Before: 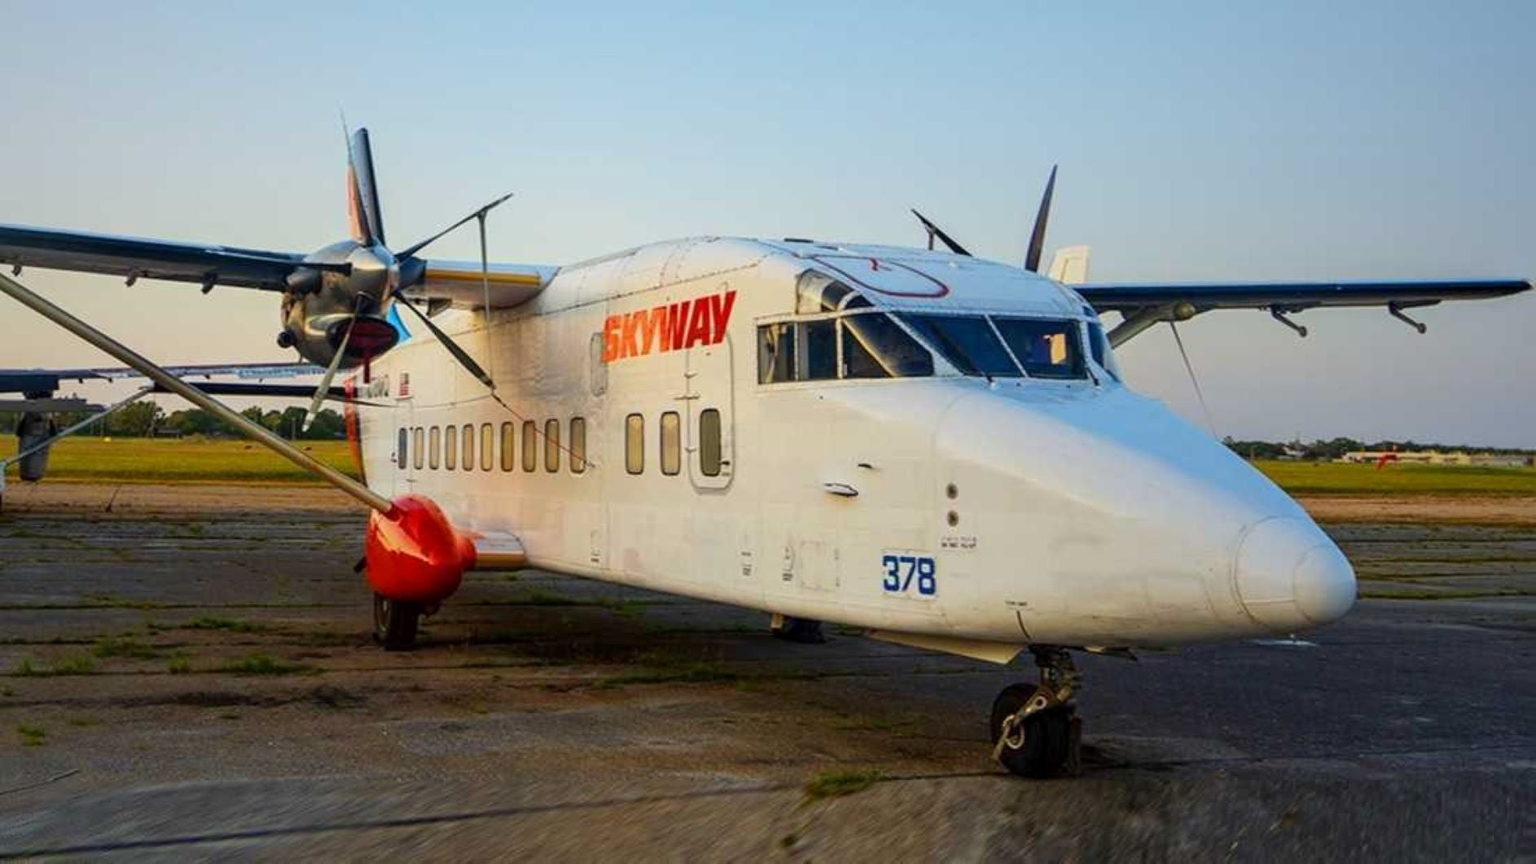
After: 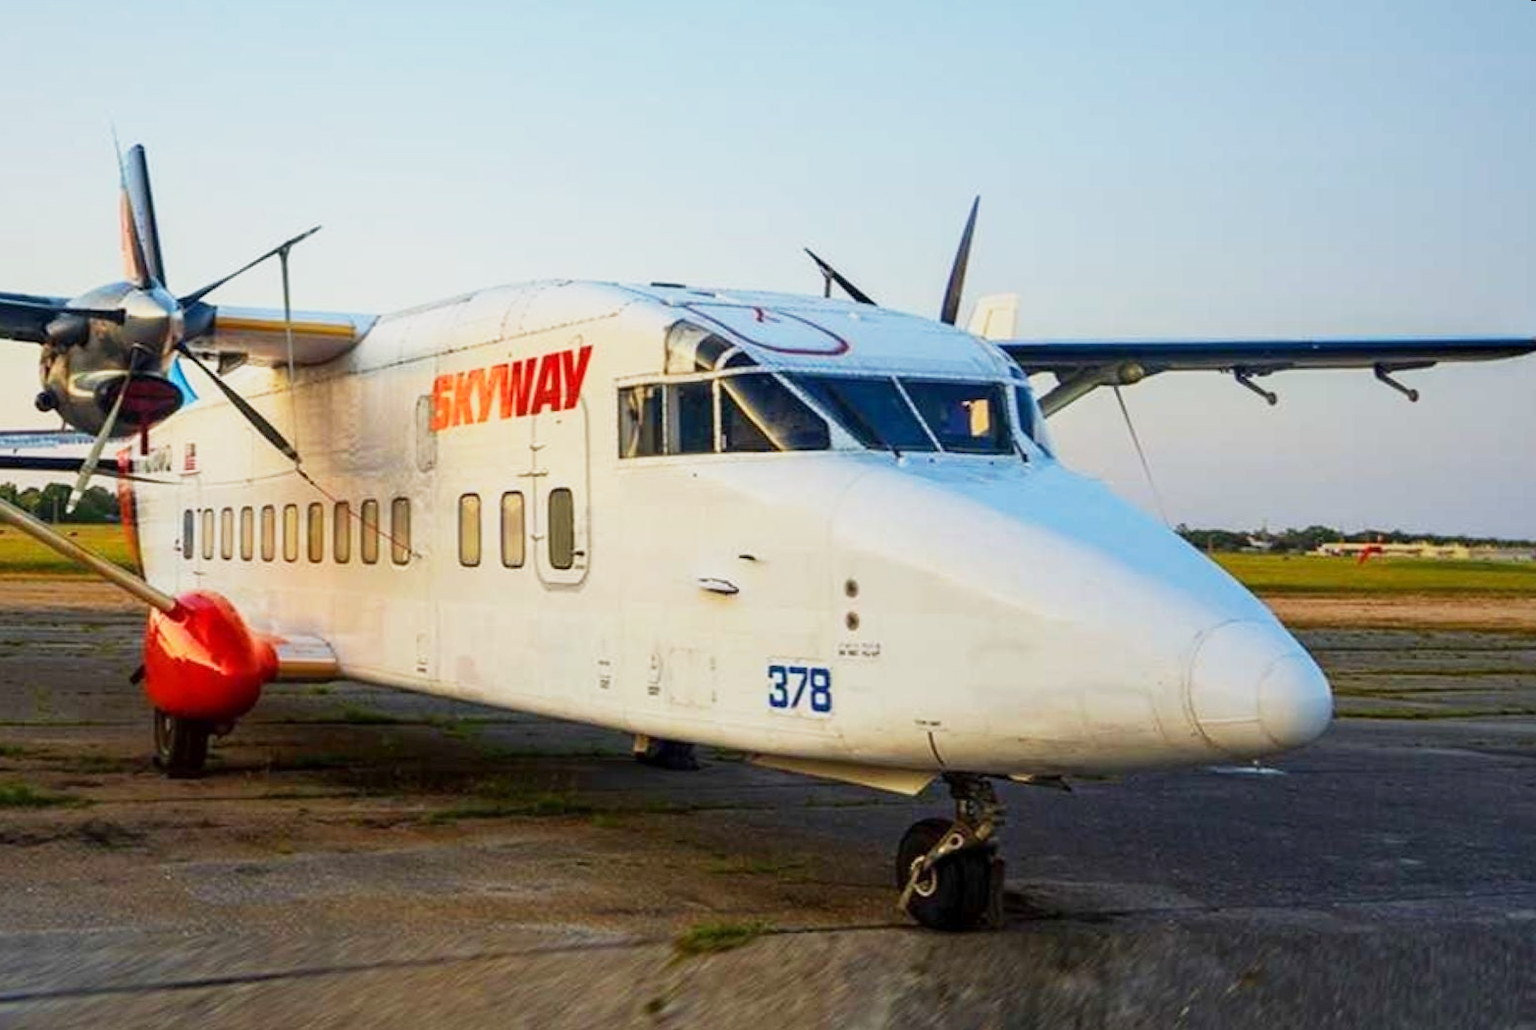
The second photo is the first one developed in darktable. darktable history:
base curve: curves: ch0 [(0, 0) (0.088, 0.125) (0.176, 0.251) (0.354, 0.501) (0.613, 0.749) (1, 0.877)], preserve colors none
crop: left 16.145%
rotate and perspective: rotation 0.174°, lens shift (vertical) 0.013, lens shift (horizontal) 0.019, shear 0.001, automatic cropping original format, crop left 0.007, crop right 0.991, crop top 0.016, crop bottom 0.997
